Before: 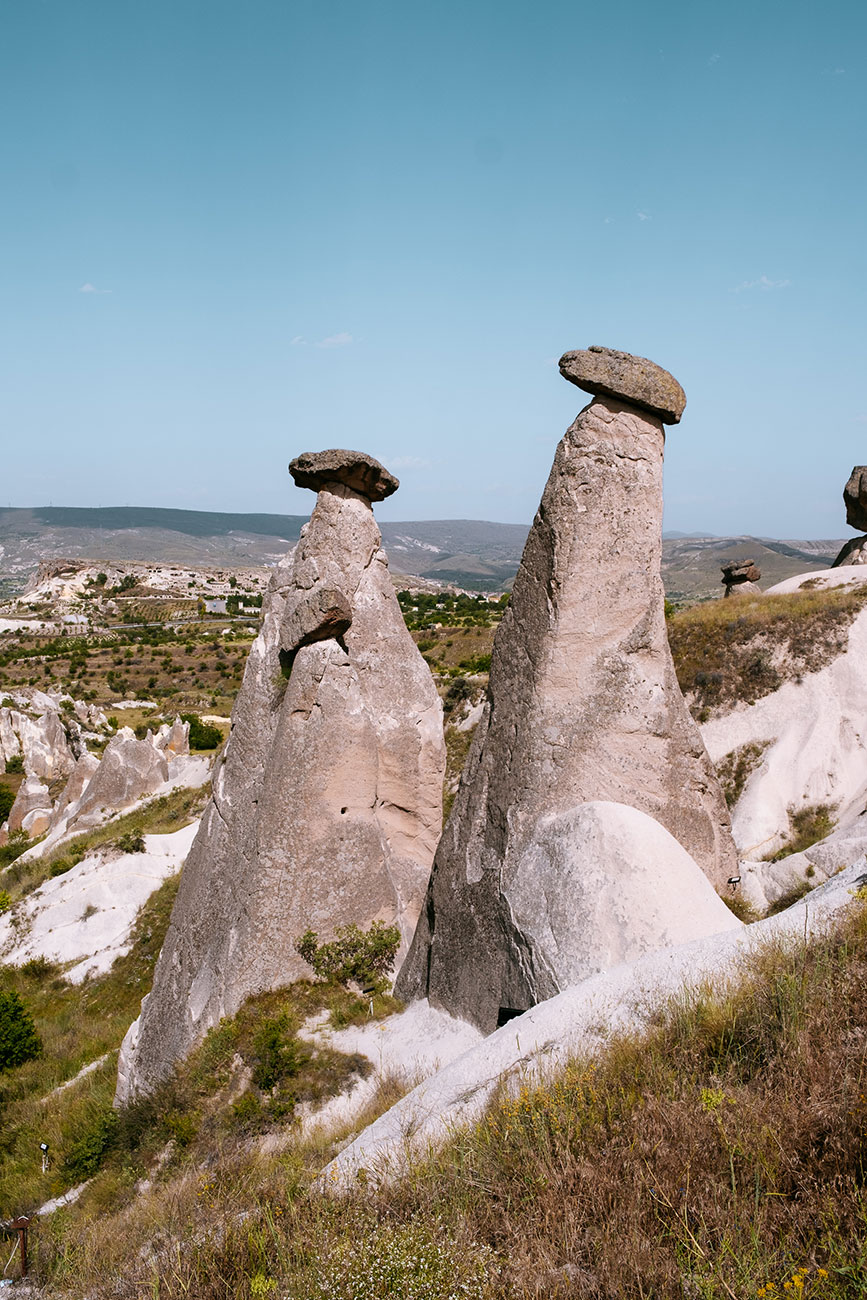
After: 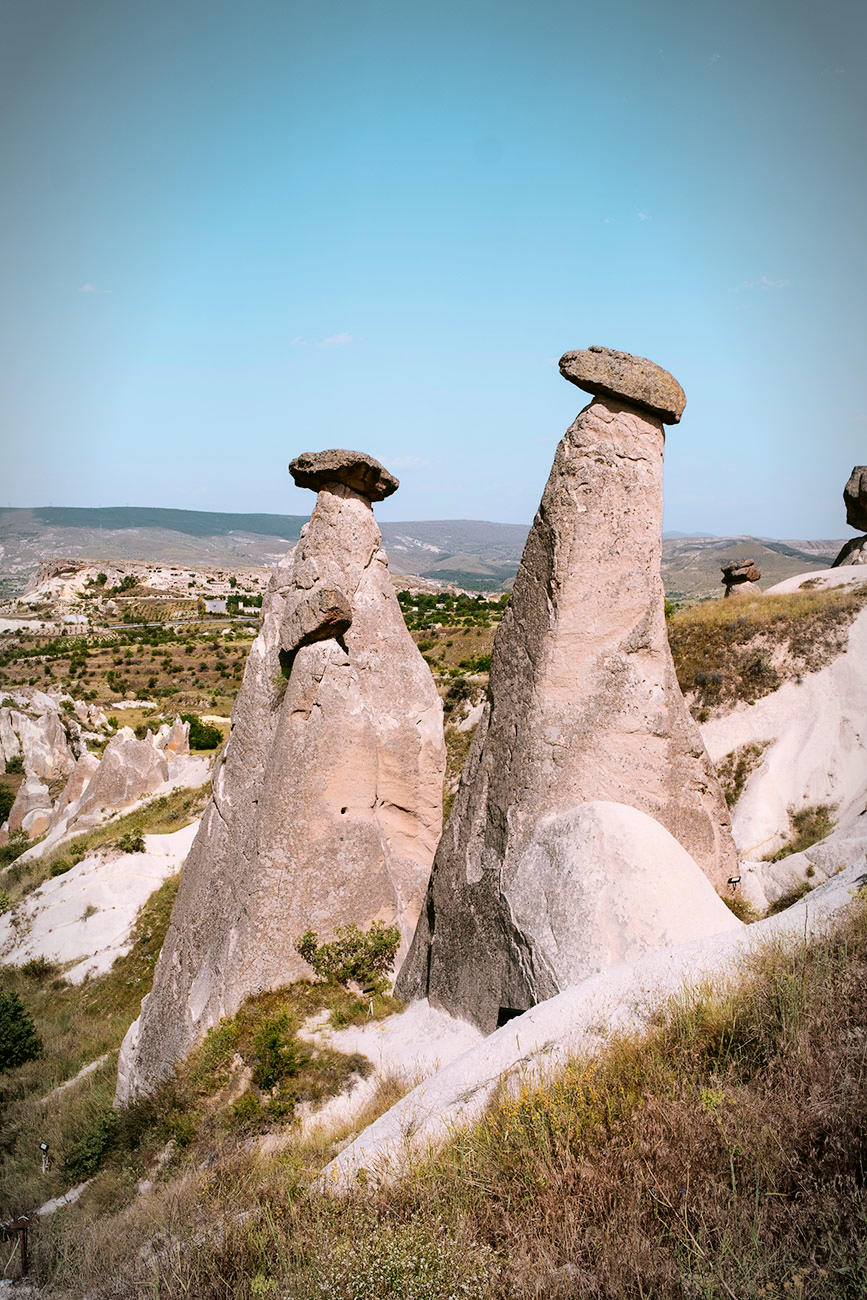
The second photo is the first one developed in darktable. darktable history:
vignetting: automatic ratio true
tone curve: curves: ch0 [(0, 0.01) (0.052, 0.045) (0.136, 0.133) (0.29, 0.332) (0.453, 0.531) (0.676, 0.751) (0.89, 0.919) (1, 1)]; ch1 [(0, 0) (0.094, 0.081) (0.285, 0.299) (0.385, 0.403) (0.447, 0.429) (0.495, 0.496) (0.544, 0.552) (0.589, 0.612) (0.722, 0.728) (1, 1)]; ch2 [(0, 0) (0.257, 0.217) (0.43, 0.421) (0.498, 0.507) (0.531, 0.544) (0.56, 0.579) (0.625, 0.642) (1, 1)], color space Lab, independent channels, preserve colors none
